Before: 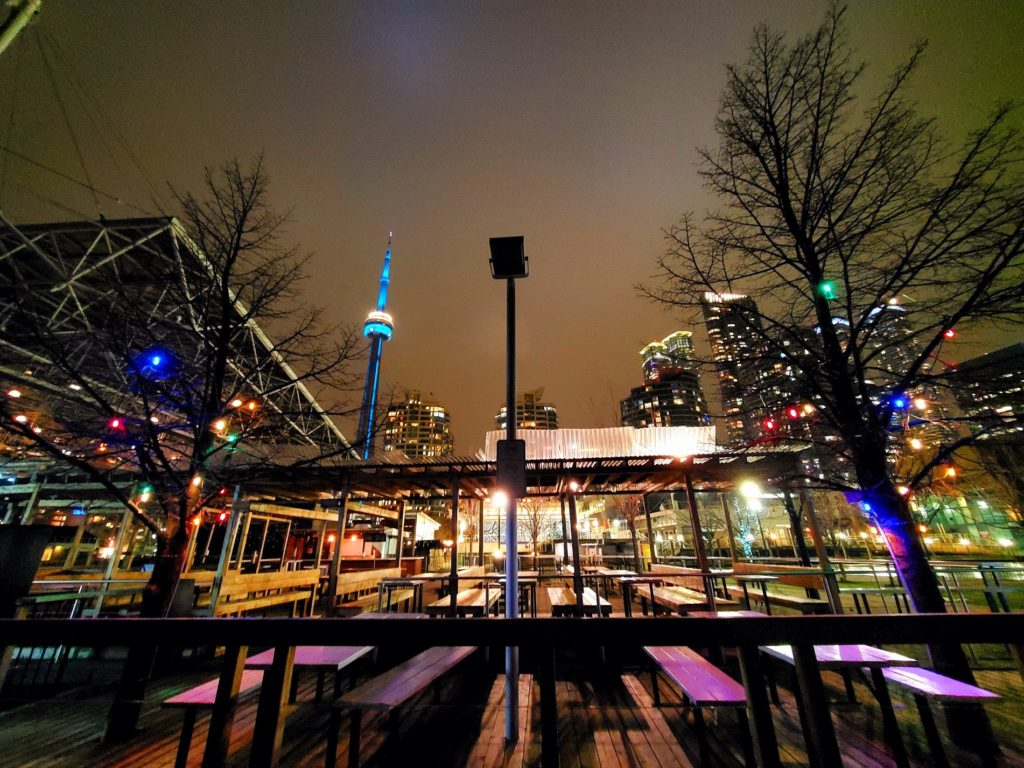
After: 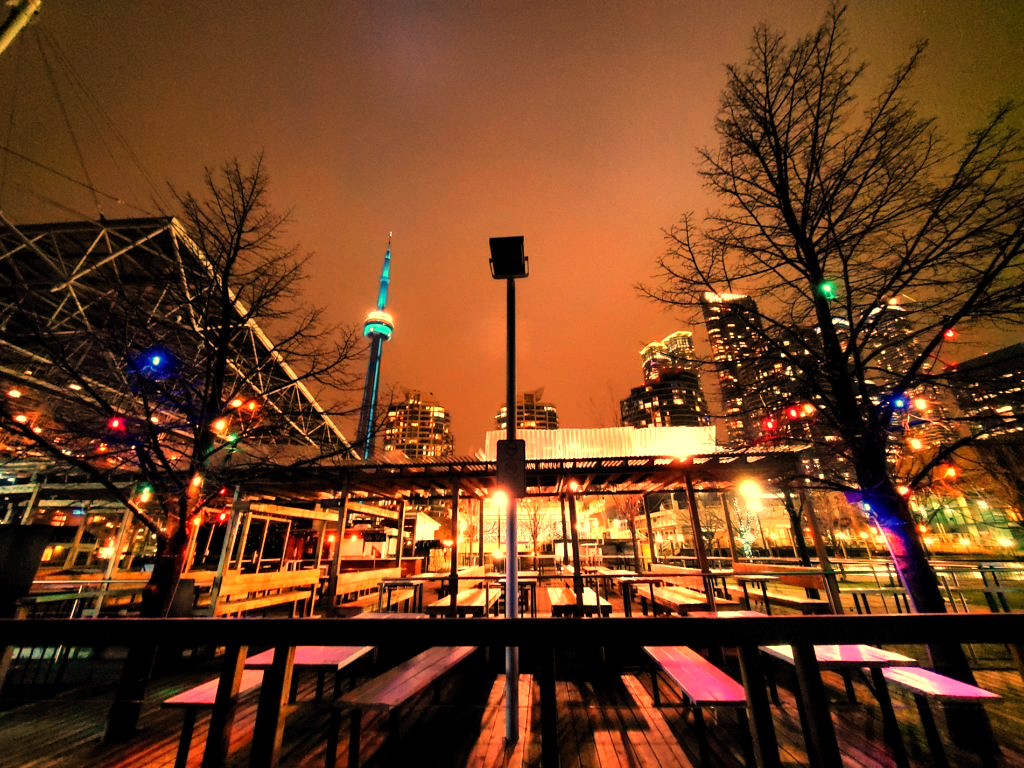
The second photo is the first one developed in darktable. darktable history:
white balance: red 1.467, blue 0.684
tone equalizer: -8 EV -0.417 EV, -7 EV -0.389 EV, -6 EV -0.333 EV, -5 EV -0.222 EV, -3 EV 0.222 EV, -2 EV 0.333 EV, -1 EV 0.389 EV, +0 EV 0.417 EV, edges refinement/feathering 500, mask exposure compensation -1.57 EV, preserve details no
